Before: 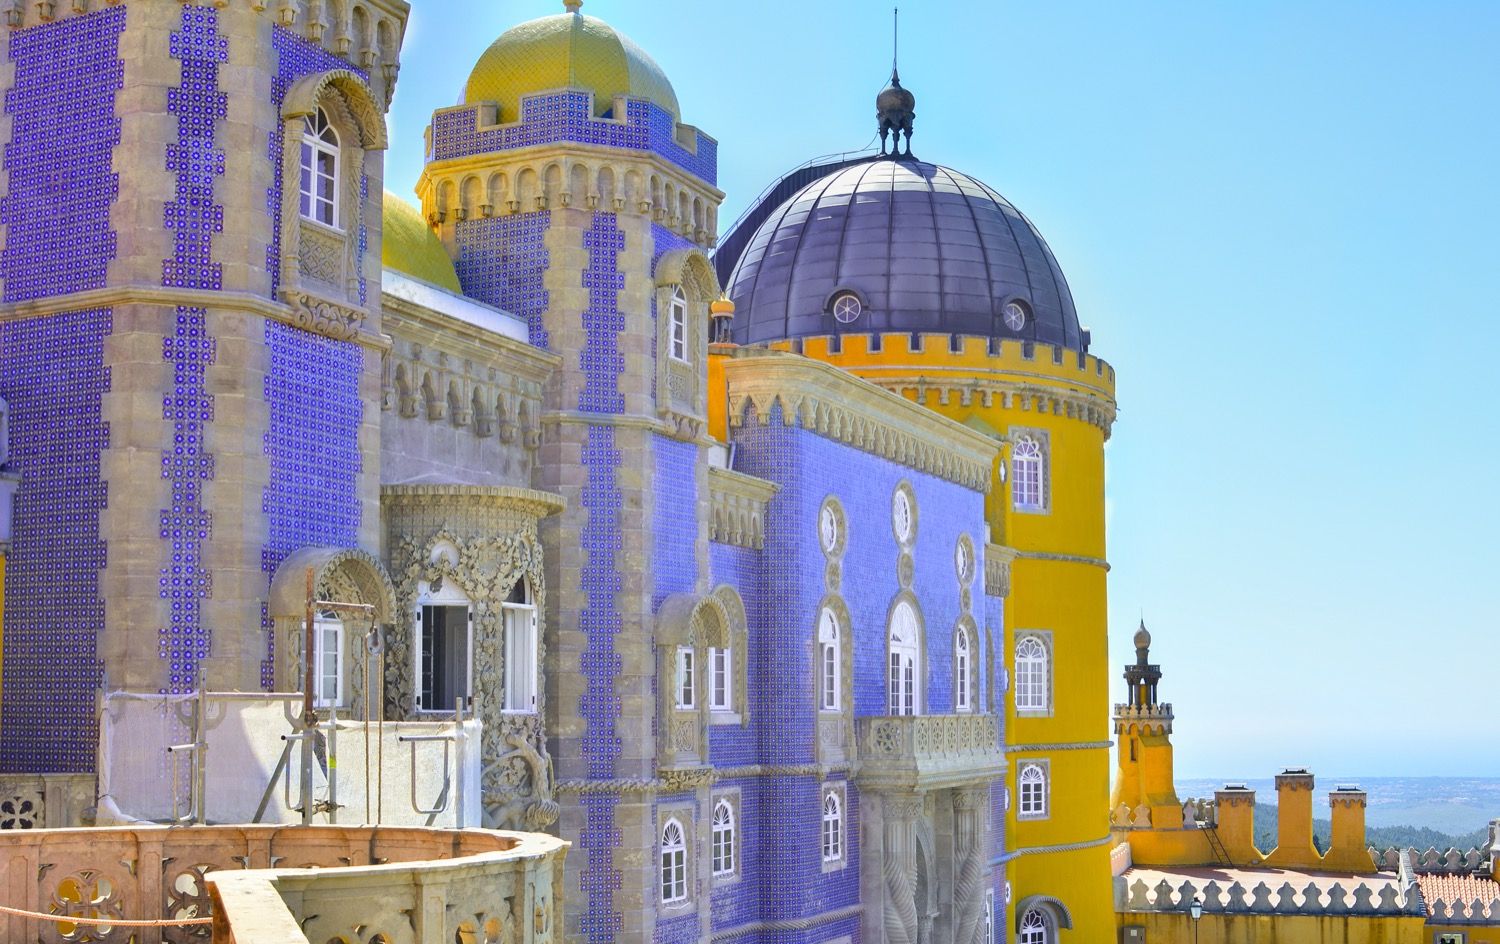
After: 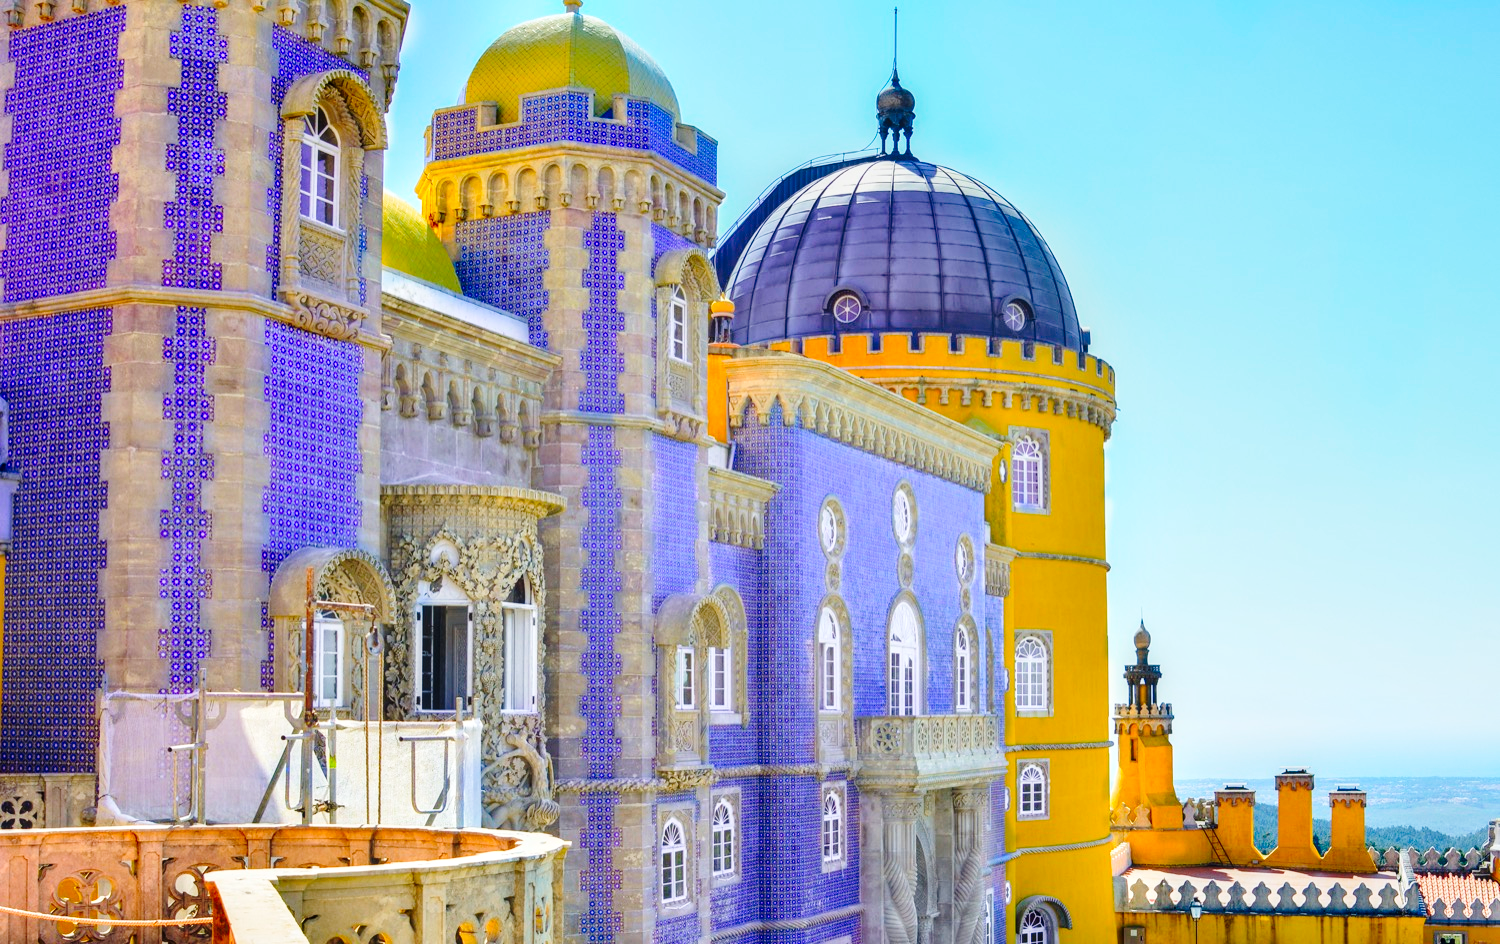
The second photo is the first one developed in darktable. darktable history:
contrast brightness saturation: saturation 0.178
local contrast: on, module defaults
tone curve: curves: ch0 [(0, 0.023) (0.132, 0.075) (0.256, 0.2) (0.454, 0.495) (0.708, 0.78) (0.844, 0.896) (1, 0.98)]; ch1 [(0, 0) (0.37, 0.308) (0.478, 0.46) (0.499, 0.5) (0.513, 0.508) (0.526, 0.533) (0.59, 0.612) (0.764, 0.804) (1, 1)]; ch2 [(0, 0) (0.312, 0.313) (0.461, 0.454) (0.48, 0.477) (0.503, 0.5) (0.526, 0.54) (0.564, 0.595) (0.631, 0.676) (0.713, 0.767) (0.985, 0.966)], preserve colors none
